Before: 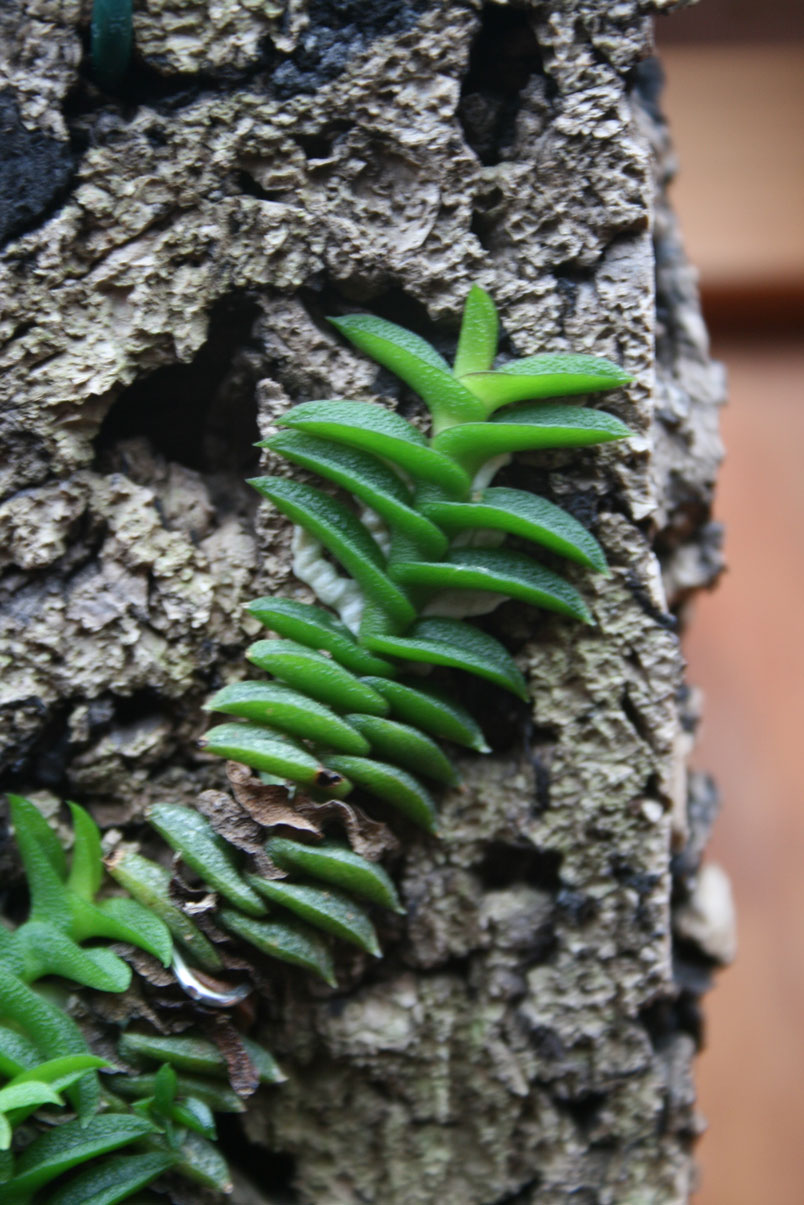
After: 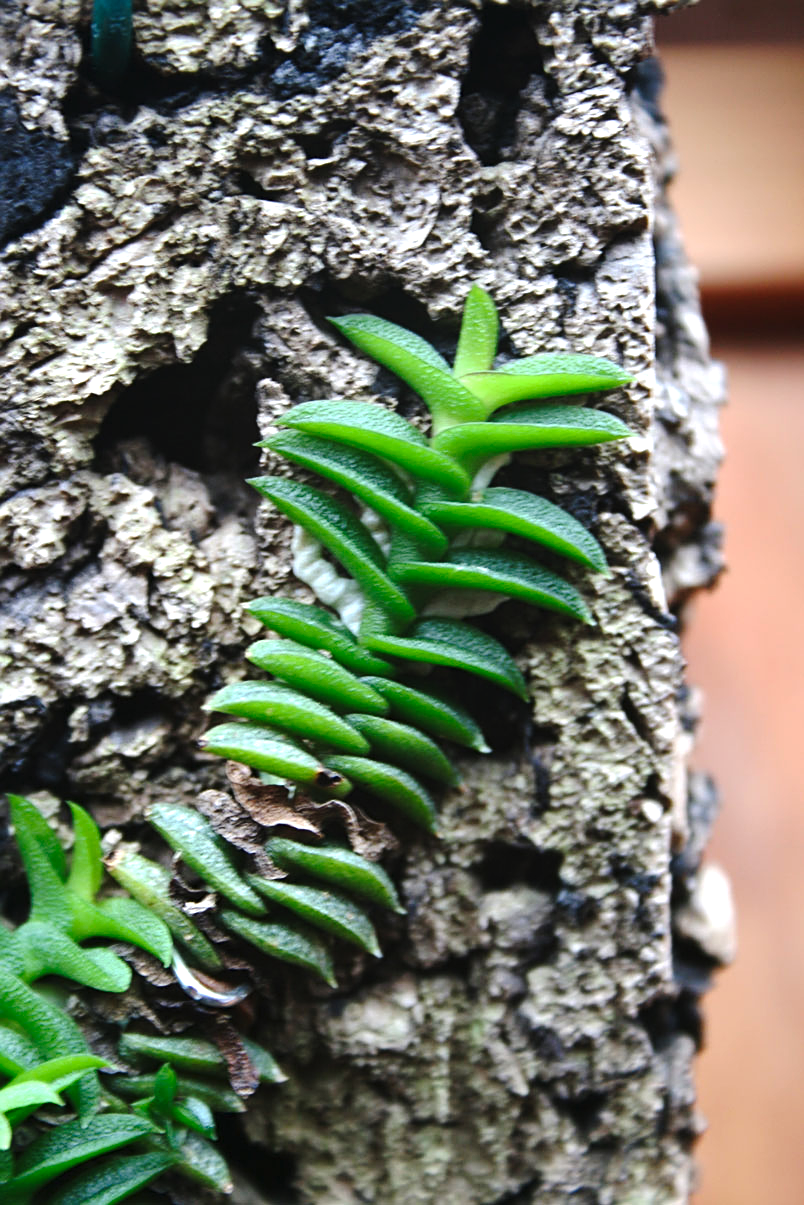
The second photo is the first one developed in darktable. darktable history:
exposure: black level correction 0, exposure 0.696 EV, compensate highlight preservation false
sharpen: on, module defaults
tone curve: curves: ch0 [(0, 0) (0.003, 0.002) (0.011, 0.009) (0.025, 0.02) (0.044, 0.034) (0.069, 0.046) (0.1, 0.062) (0.136, 0.083) (0.177, 0.119) (0.224, 0.162) (0.277, 0.216) (0.335, 0.282) (0.399, 0.365) (0.468, 0.457) (0.543, 0.541) (0.623, 0.624) (0.709, 0.713) (0.801, 0.797) (0.898, 0.889) (1, 1)], preserve colors none
